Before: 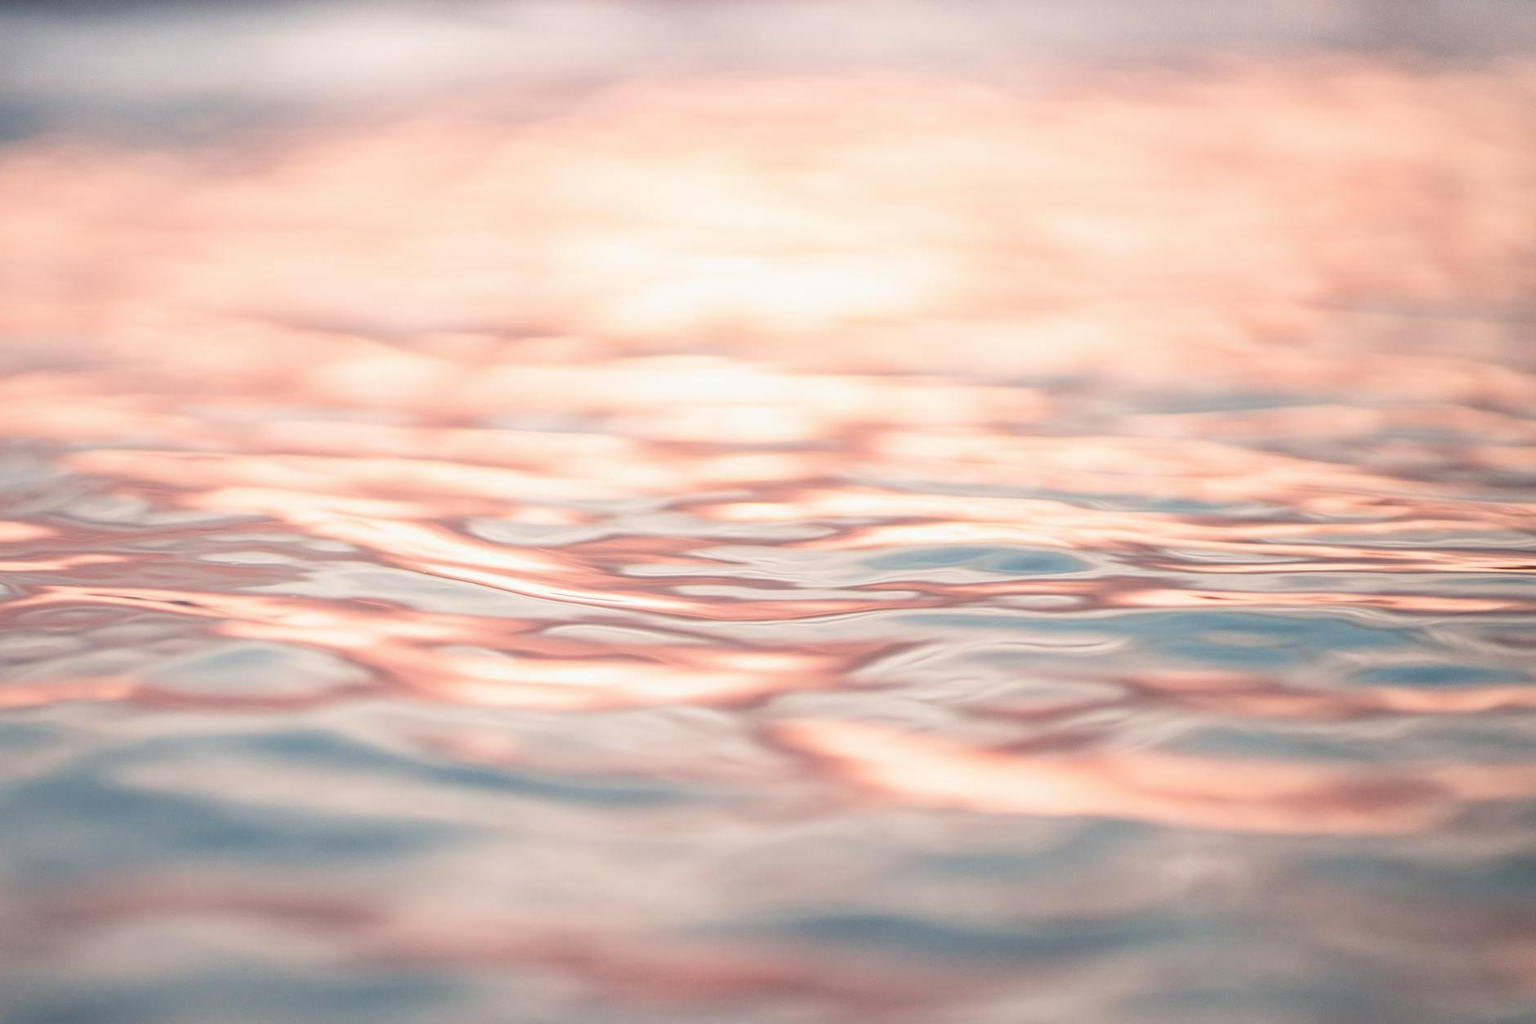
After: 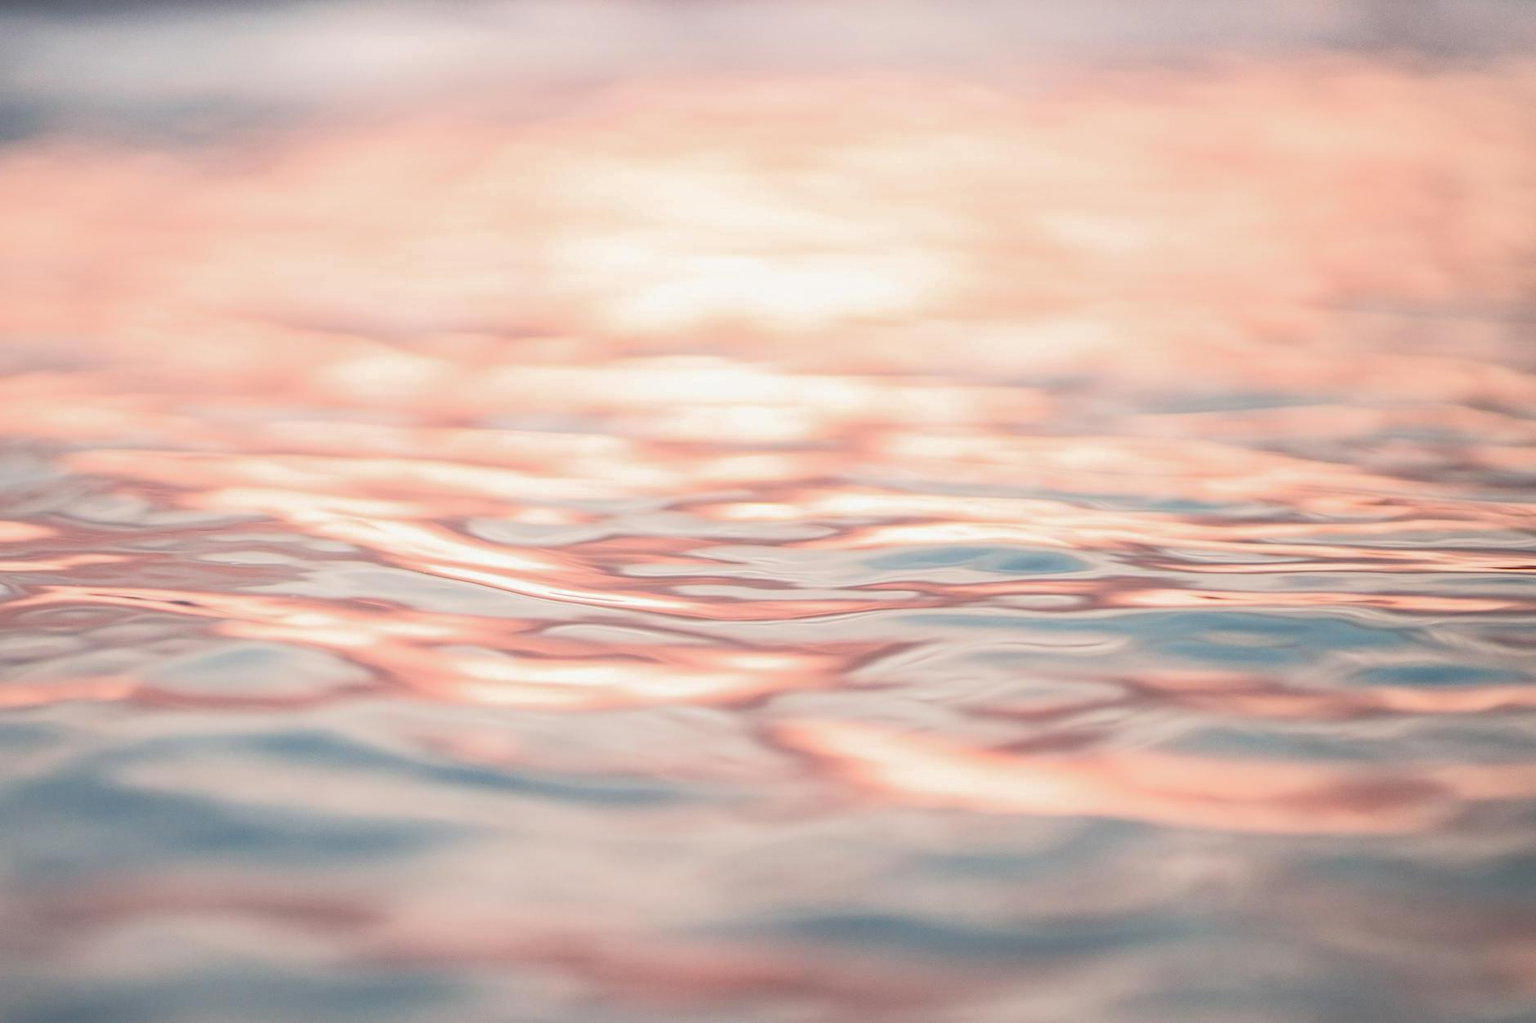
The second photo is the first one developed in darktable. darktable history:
tone curve: curves: ch0 [(0, 0) (0.003, 0.284) (0.011, 0.284) (0.025, 0.288) (0.044, 0.29) (0.069, 0.292) (0.1, 0.296) (0.136, 0.298) (0.177, 0.305) (0.224, 0.312) (0.277, 0.327) (0.335, 0.362) (0.399, 0.407) (0.468, 0.464) (0.543, 0.537) (0.623, 0.62) (0.709, 0.71) (0.801, 0.79) (0.898, 0.862) (1, 1)], color space Lab, independent channels, preserve colors none
